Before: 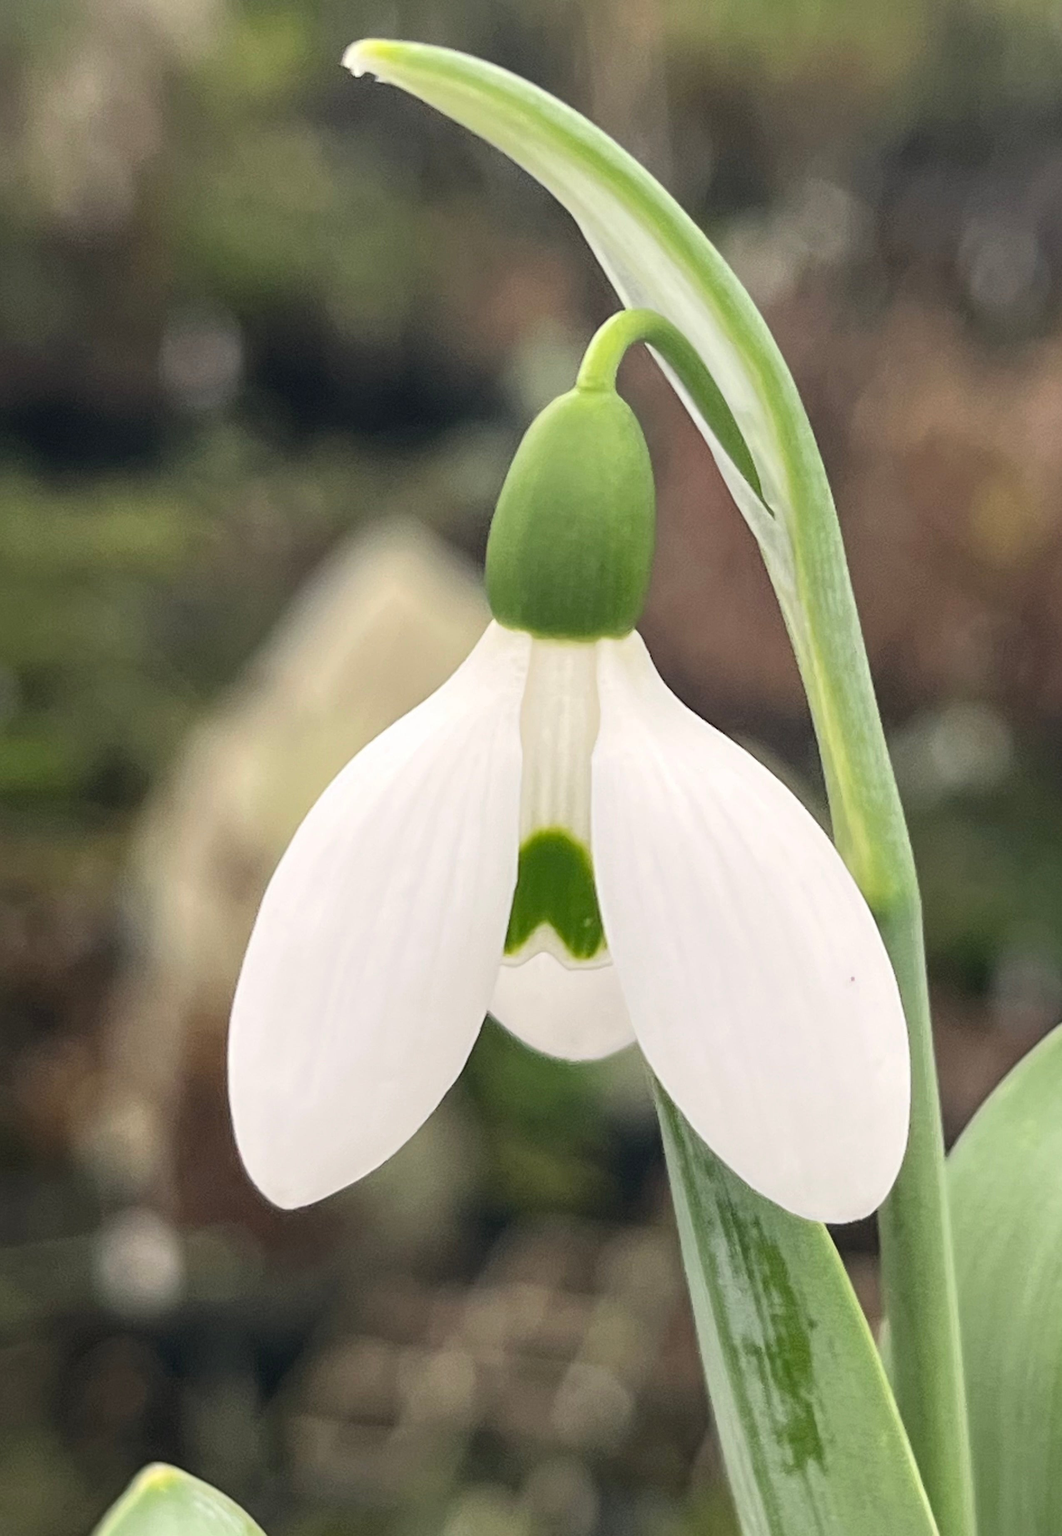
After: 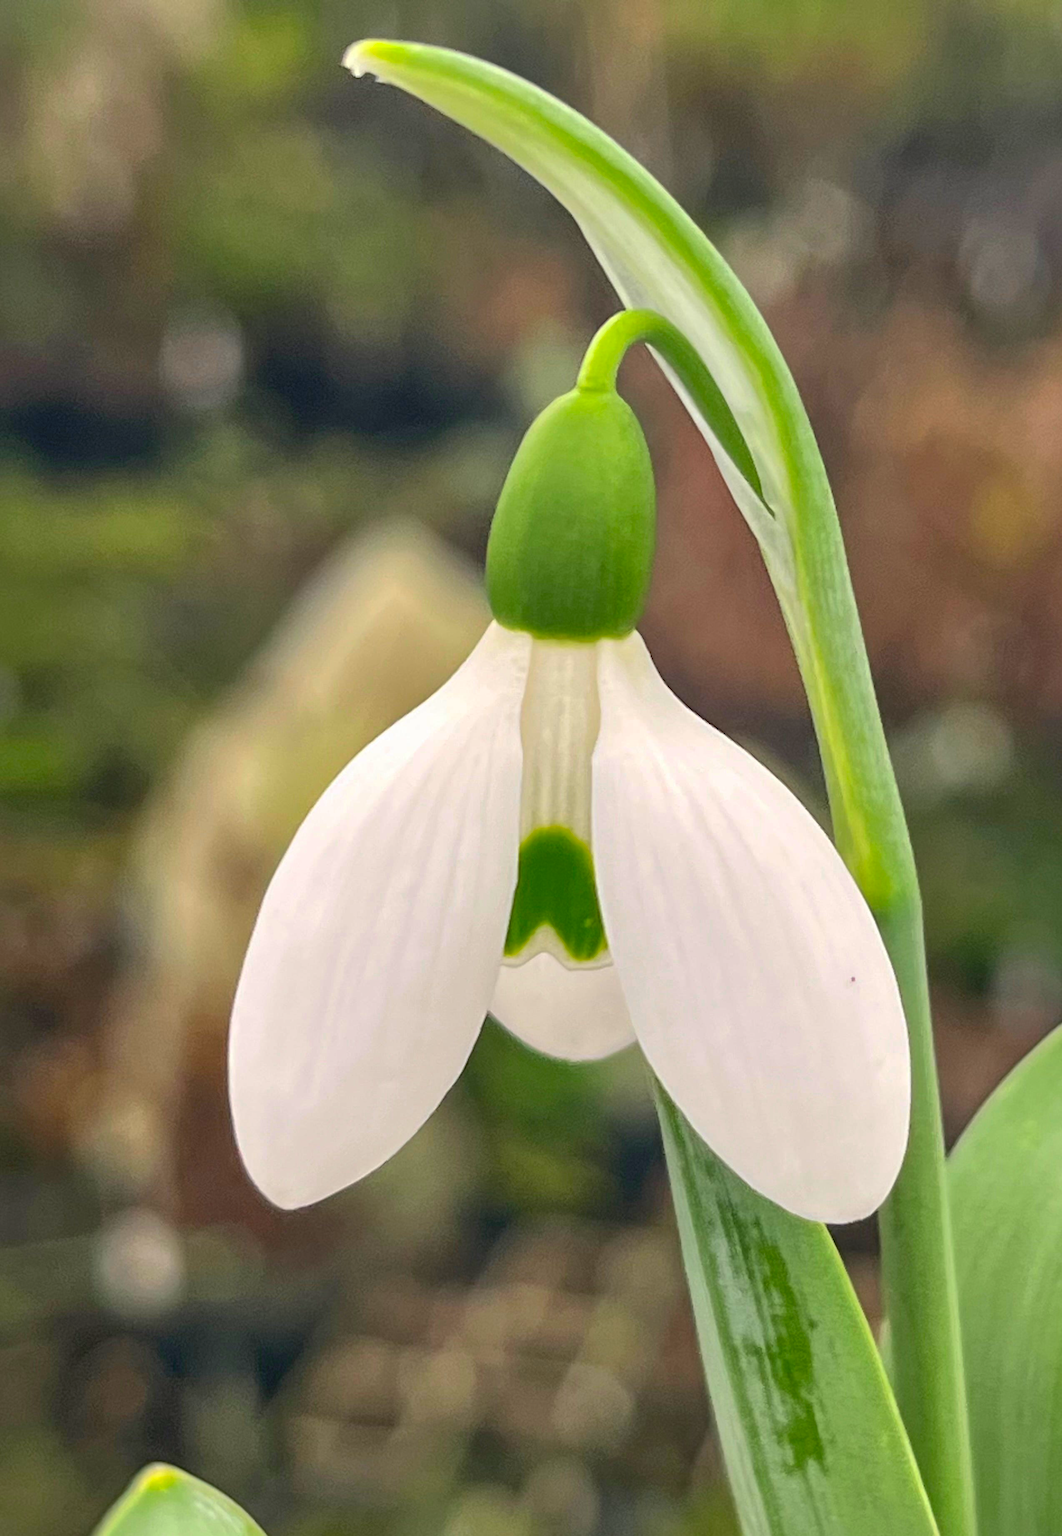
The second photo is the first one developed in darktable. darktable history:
shadows and highlights: on, module defaults
contrast brightness saturation: saturation 0.5
